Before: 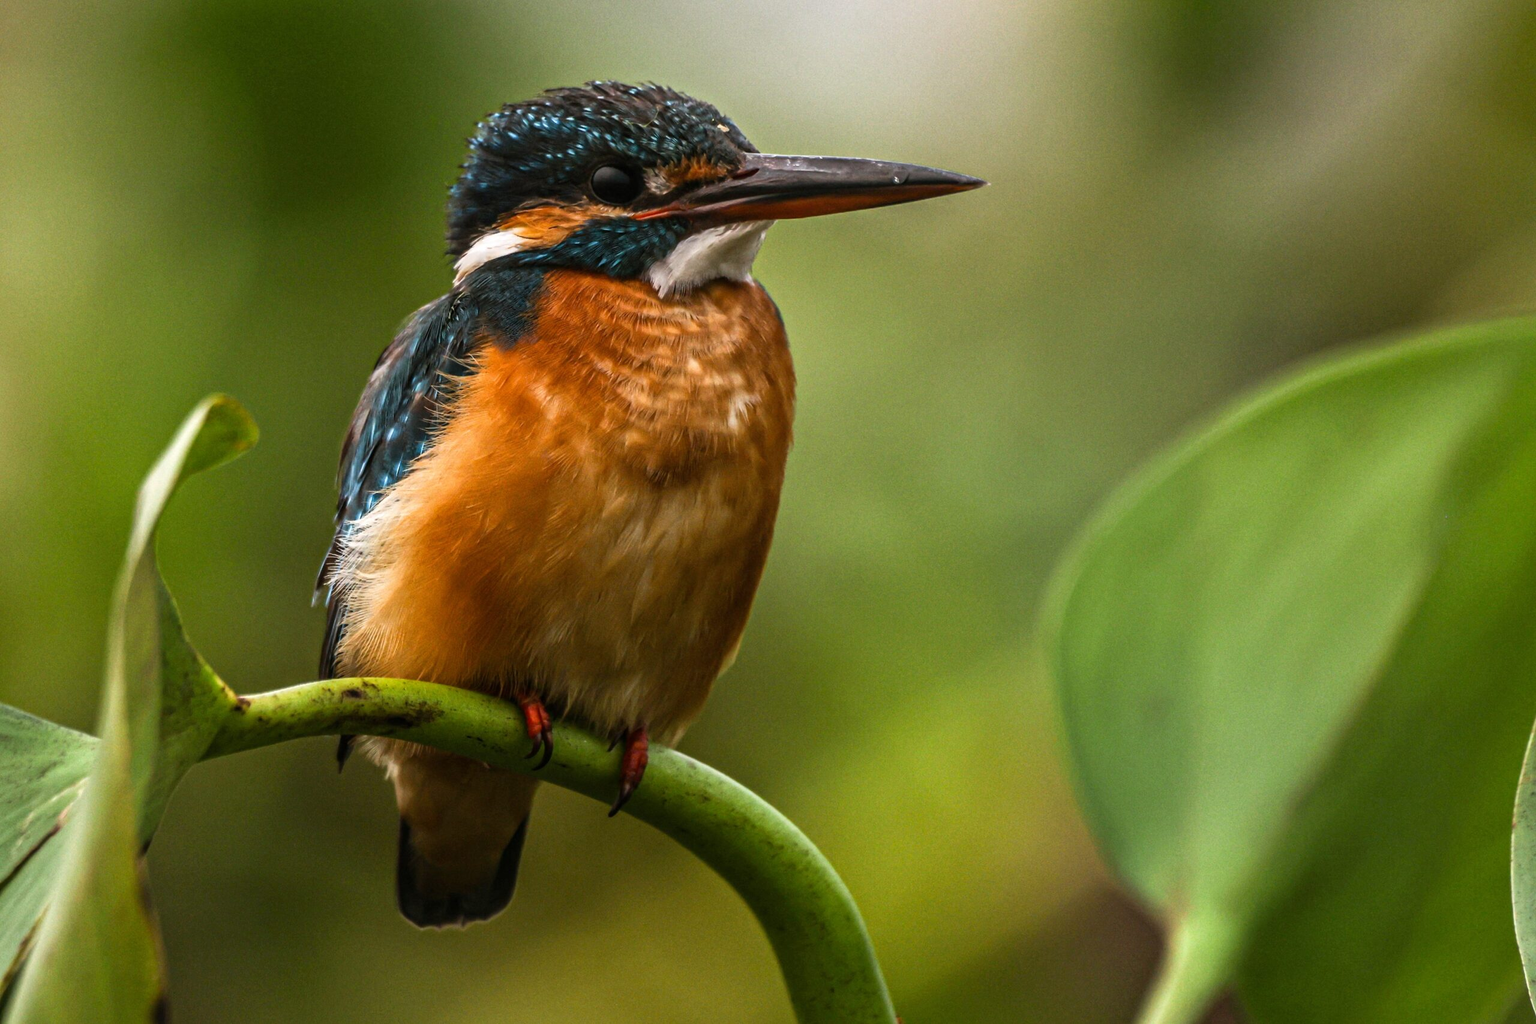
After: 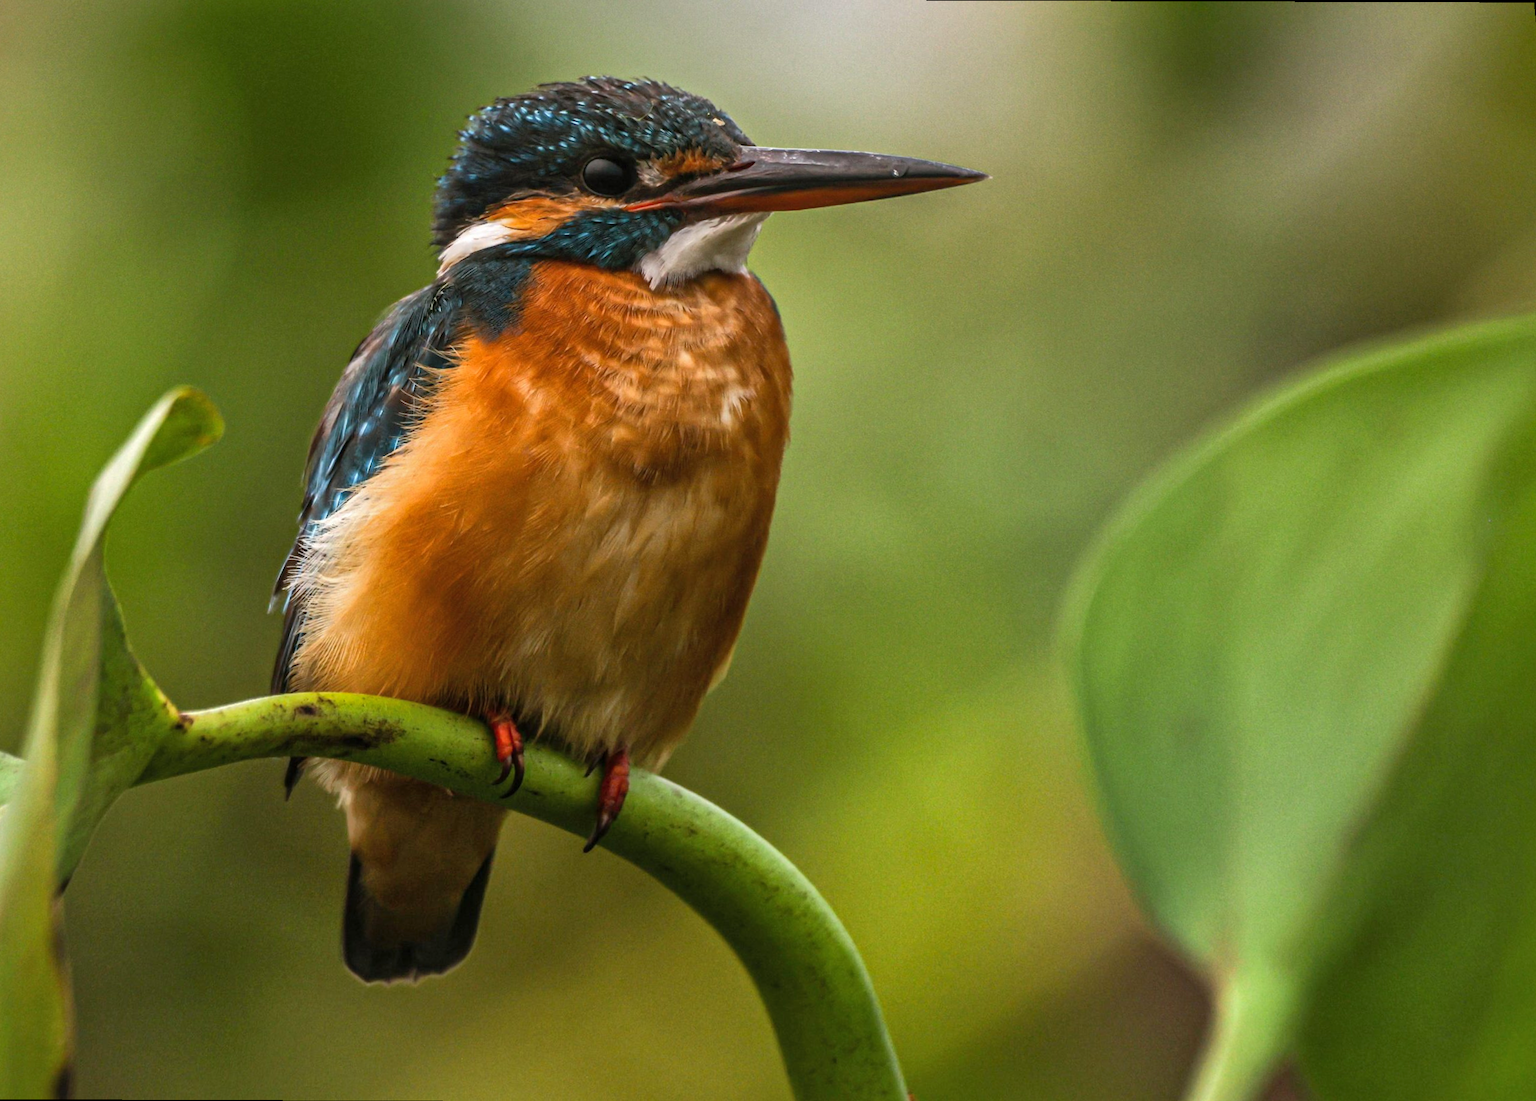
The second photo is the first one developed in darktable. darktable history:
base curve: curves: ch0 [(0, 0) (0.472, 0.508) (1, 1)]
shadows and highlights: on, module defaults
rotate and perspective: rotation 0.215°, lens shift (vertical) -0.139, crop left 0.069, crop right 0.939, crop top 0.002, crop bottom 0.996
